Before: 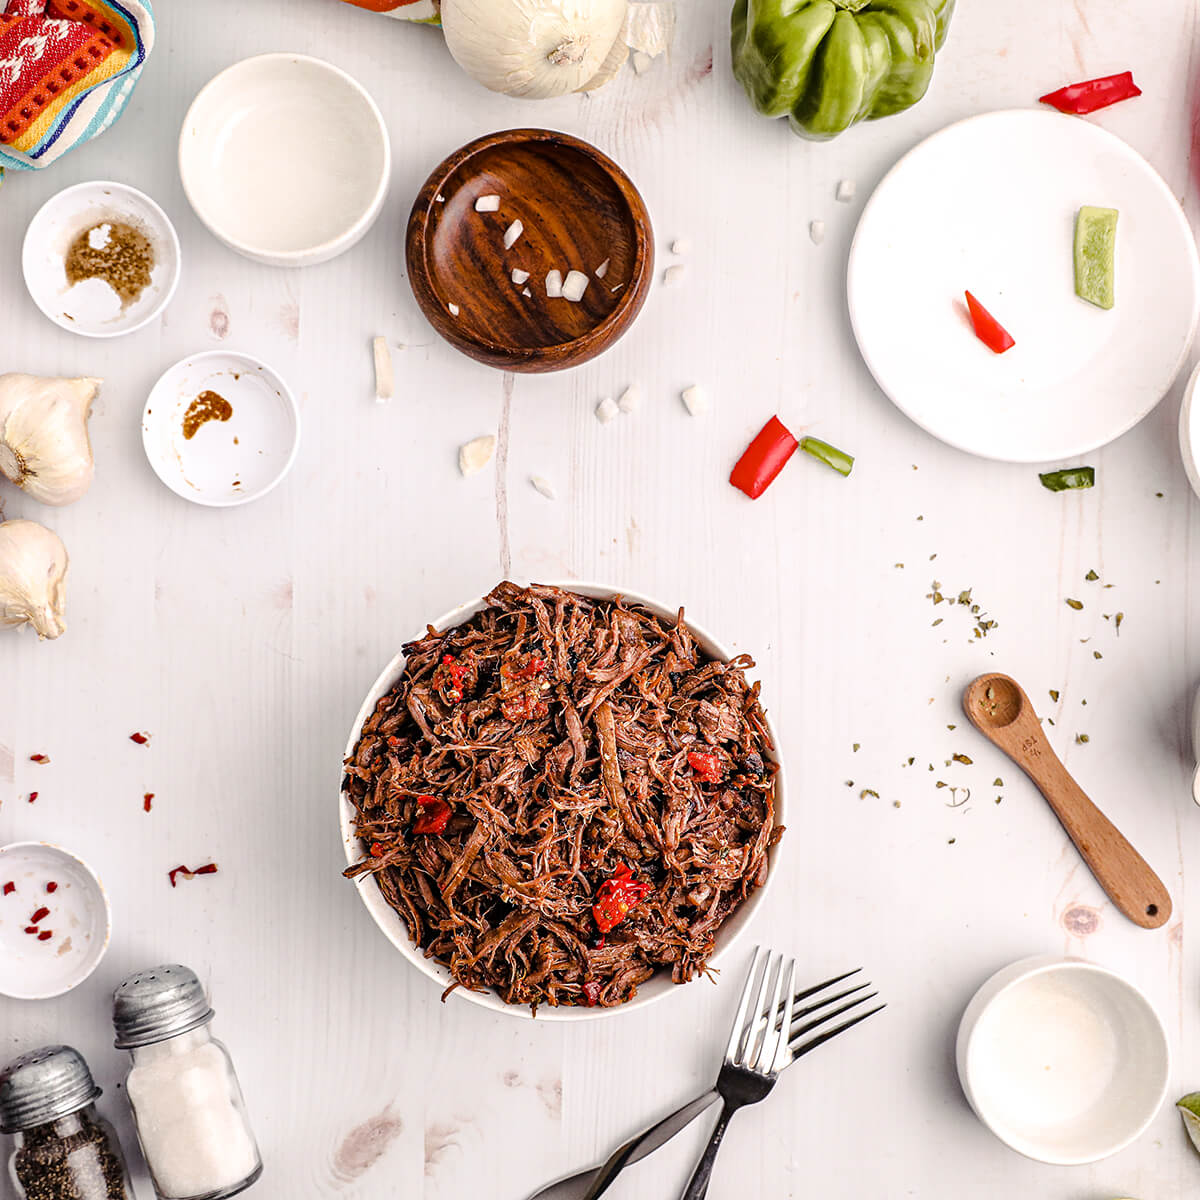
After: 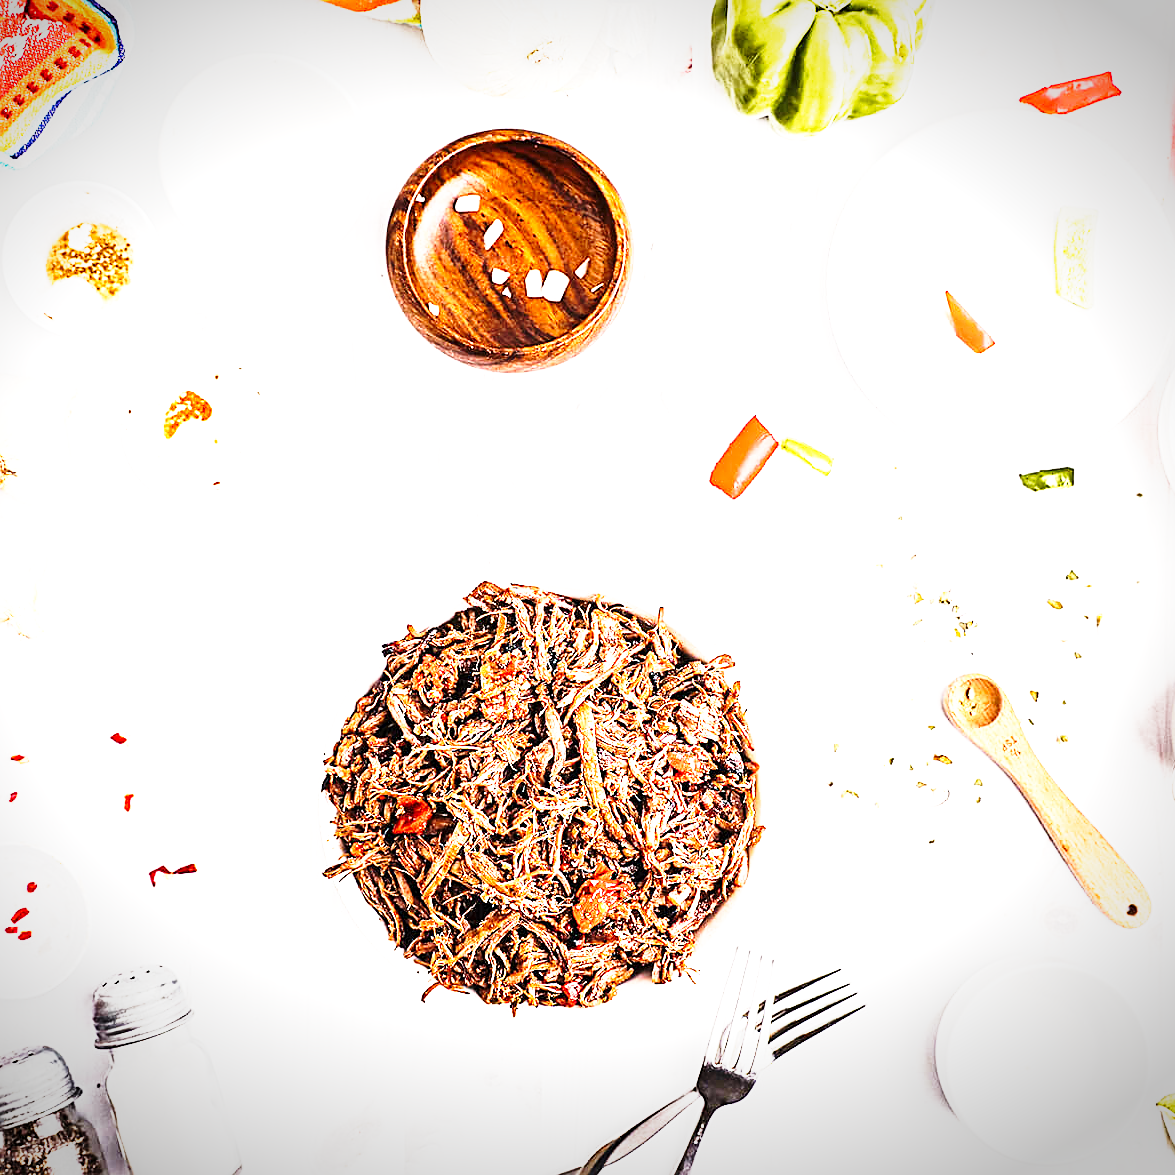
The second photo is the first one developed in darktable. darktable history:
exposure: black level correction 0, exposure 1.3 EV, compensate highlight preservation false
crop: left 1.743%, right 0.268%, bottom 2.011%
base curve: curves: ch0 [(0, 0) (0.026, 0.03) (0.109, 0.232) (0.351, 0.748) (0.669, 0.968) (1, 1)], preserve colors none
vignetting: fall-off start 97.23%, saturation -0.024, center (-0.033, -0.042), width/height ratio 1.179, unbound false
sharpen: on, module defaults
